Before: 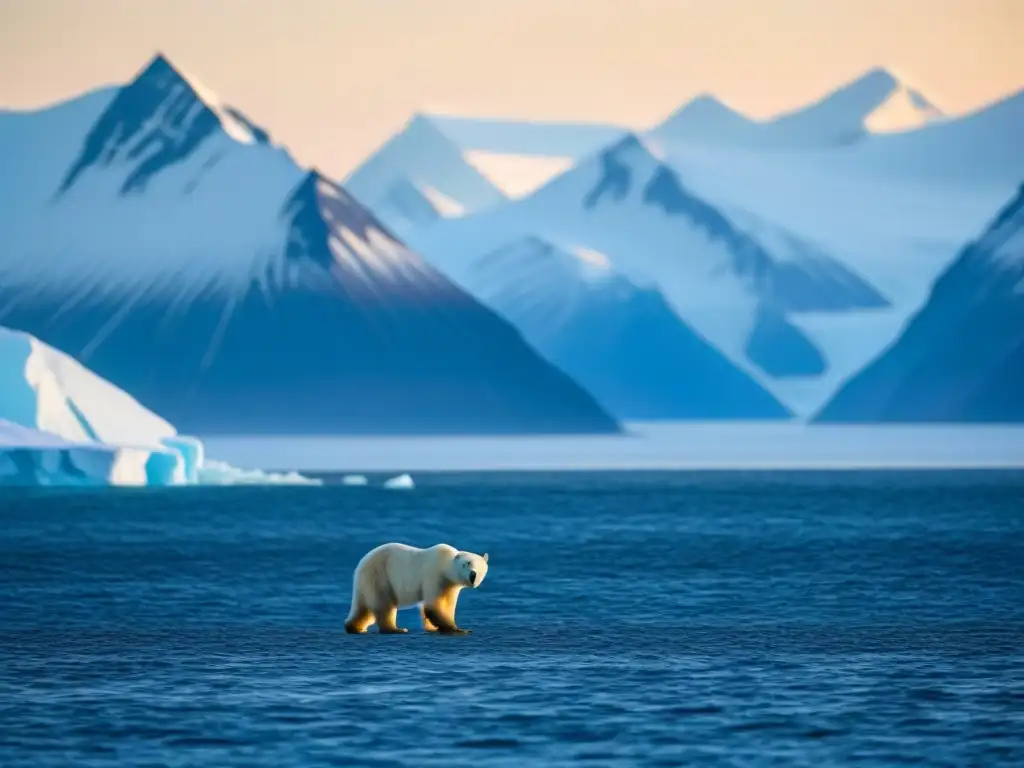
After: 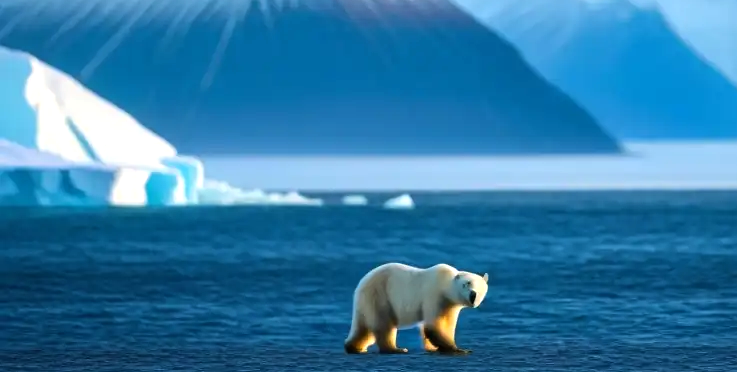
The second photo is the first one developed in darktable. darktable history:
tone equalizer: -8 EV -0.417 EV, -7 EV -0.389 EV, -6 EV -0.333 EV, -5 EV -0.222 EV, -3 EV 0.222 EV, -2 EV 0.333 EV, -1 EV 0.389 EV, +0 EV 0.417 EV, edges refinement/feathering 500, mask exposure compensation -1.57 EV, preserve details no
crop: top 36.498%, right 27.964%, bottom 14.995%
